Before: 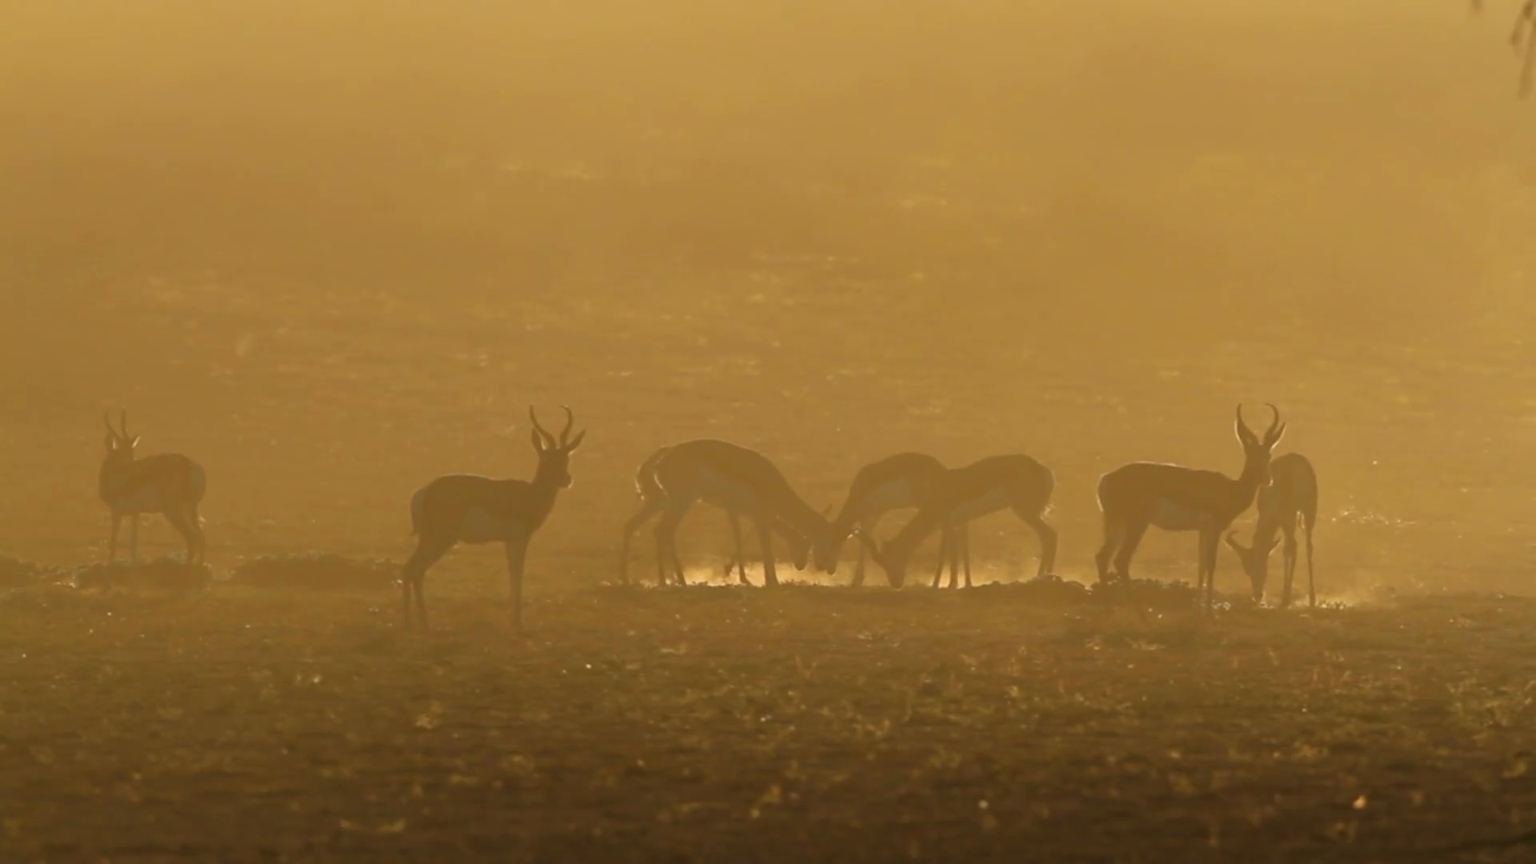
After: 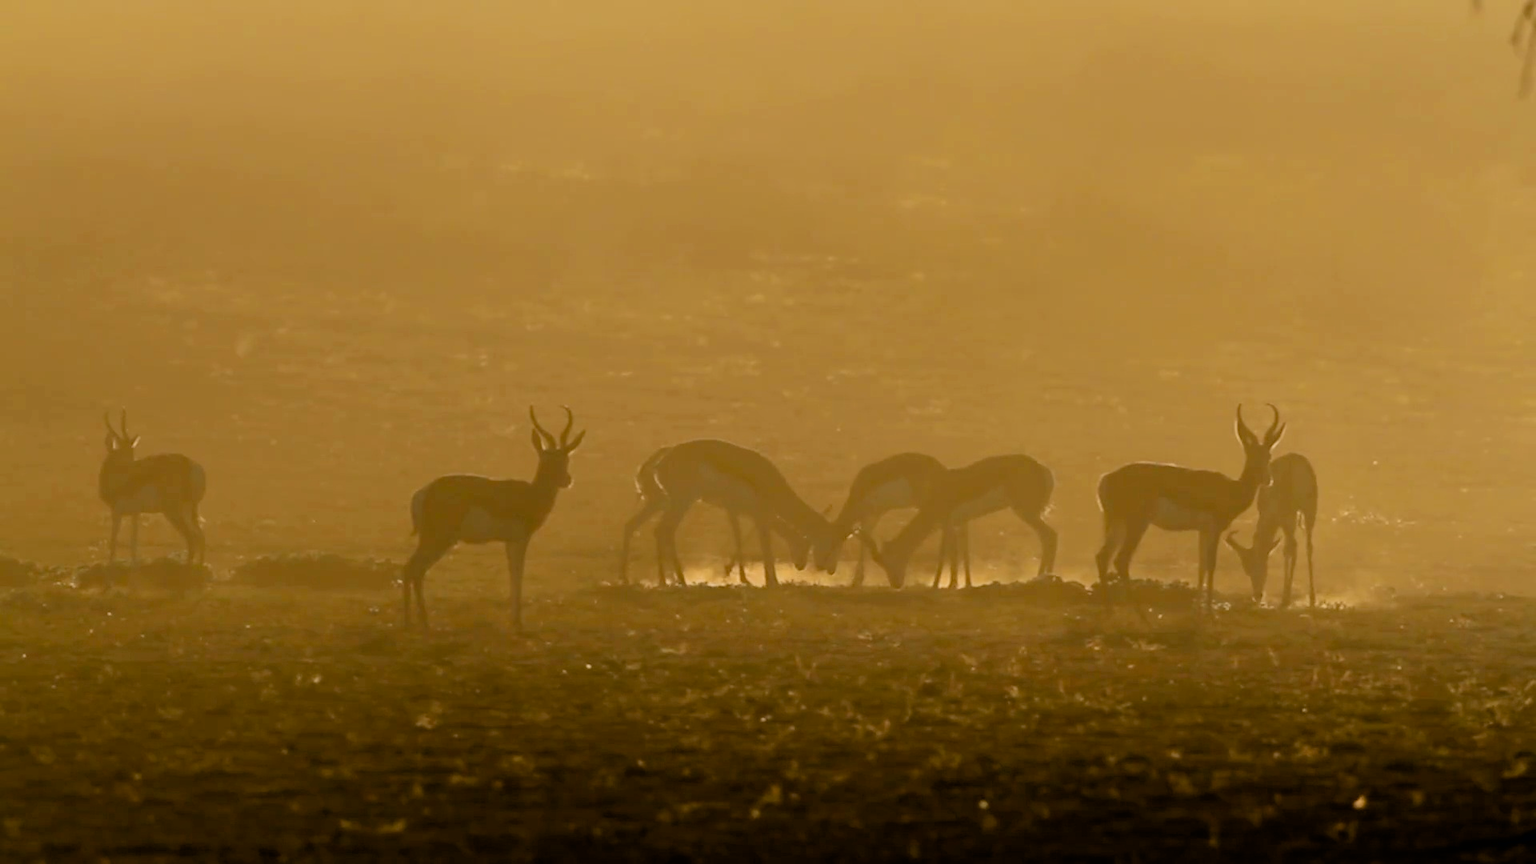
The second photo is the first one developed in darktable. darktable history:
exposure: black level correction 0.016, exposure -0.009 EV, compensate highlight preservation false
filmic rgb: black relative exposure -5 EV, hardness 2.88, contrast 1.3
